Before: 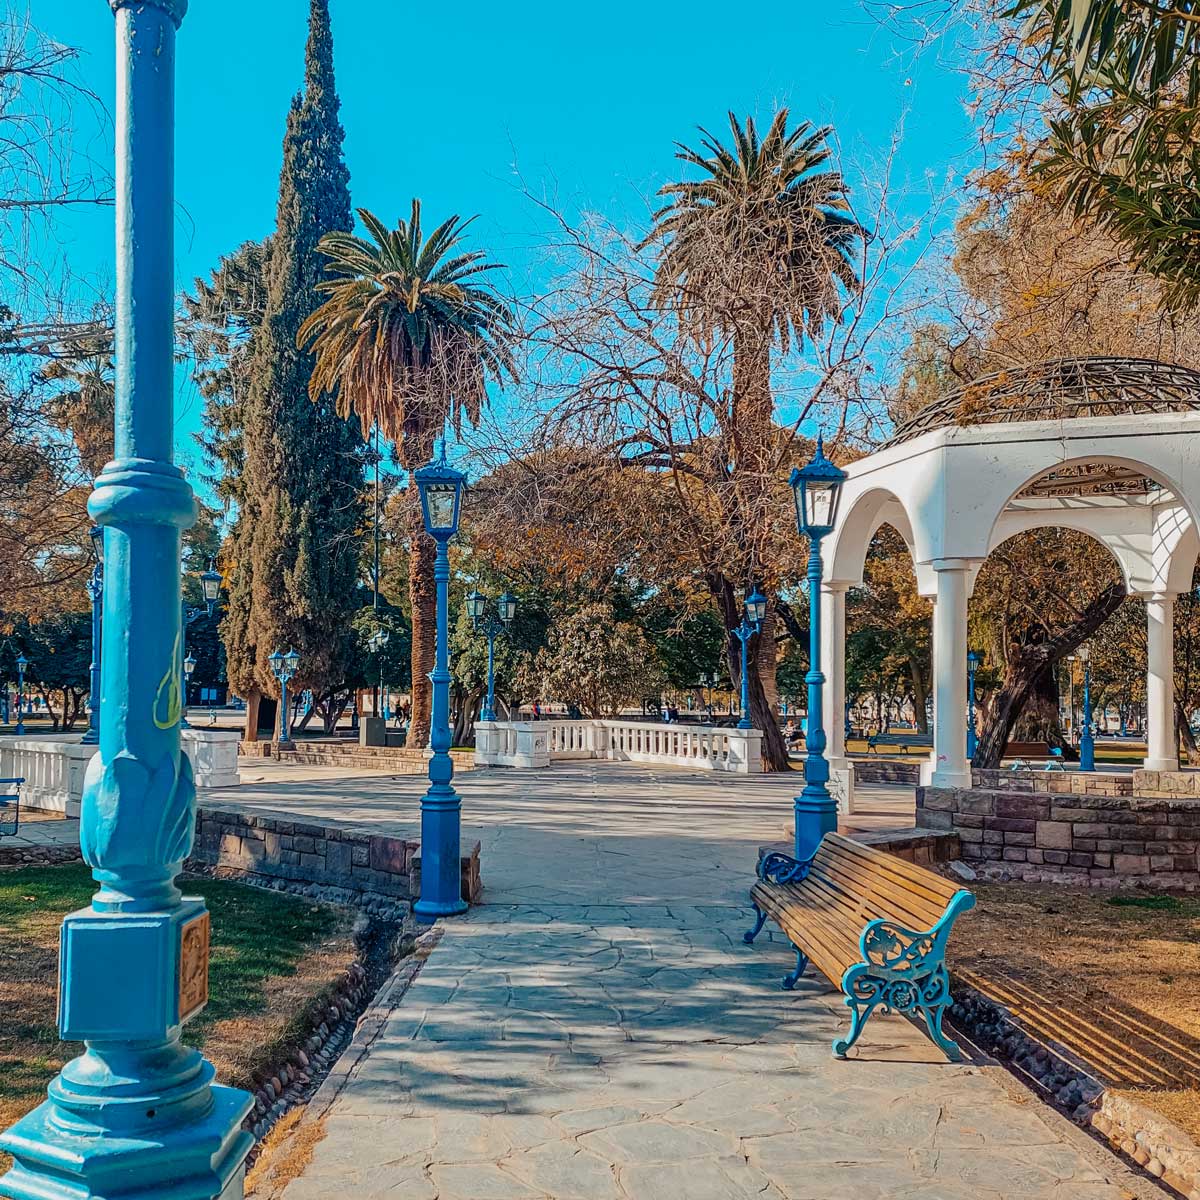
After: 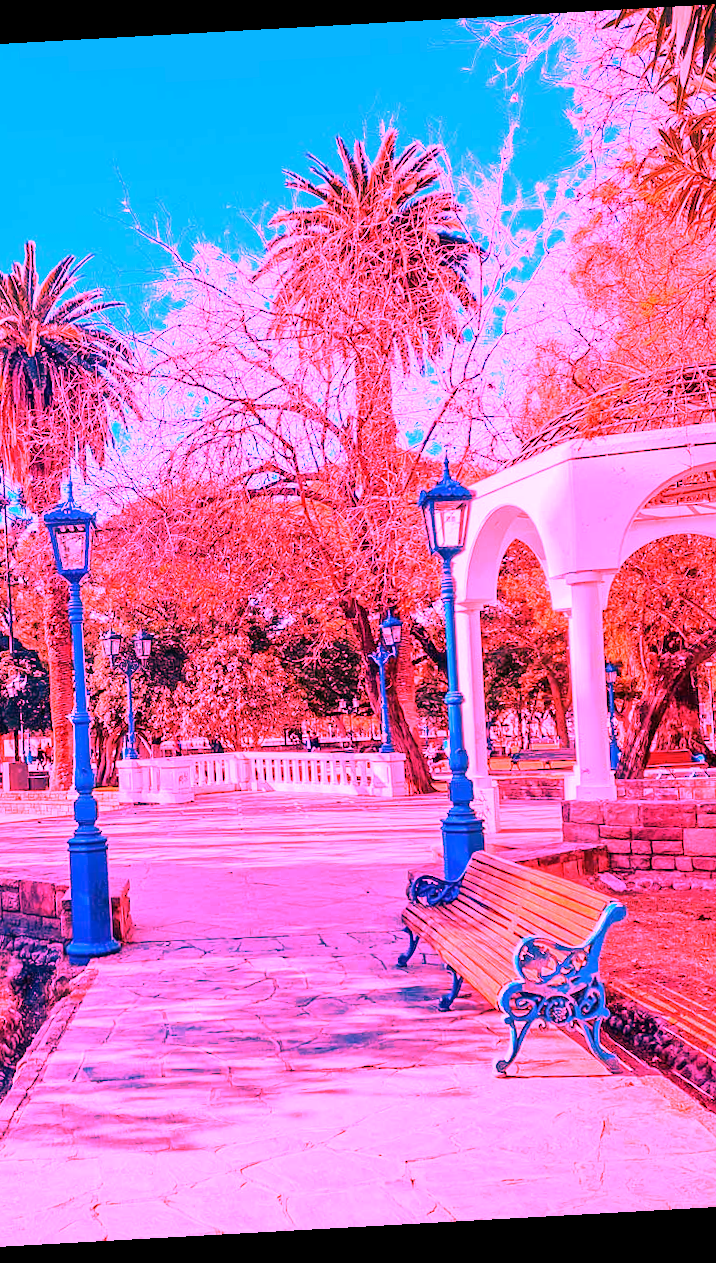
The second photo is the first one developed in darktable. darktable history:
crop: left 31.458%, top 0%, right 11.876%
rotate and perspective: rotation -3.18°, automatic cropping off
white balance: red 4.26, blue 1.802
